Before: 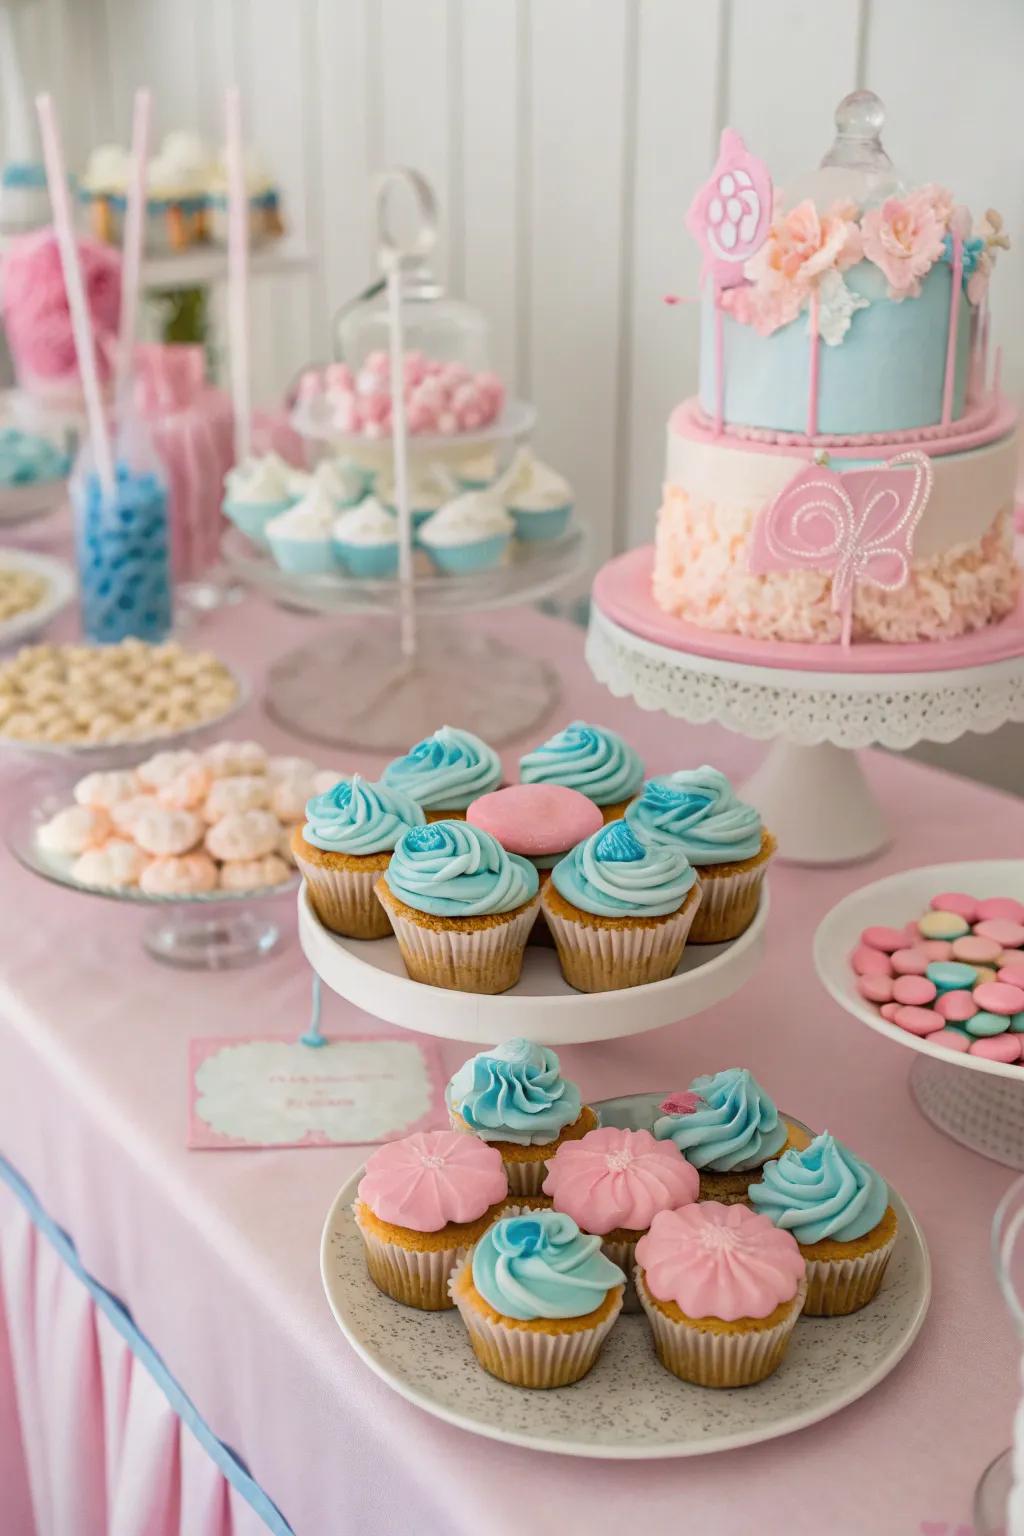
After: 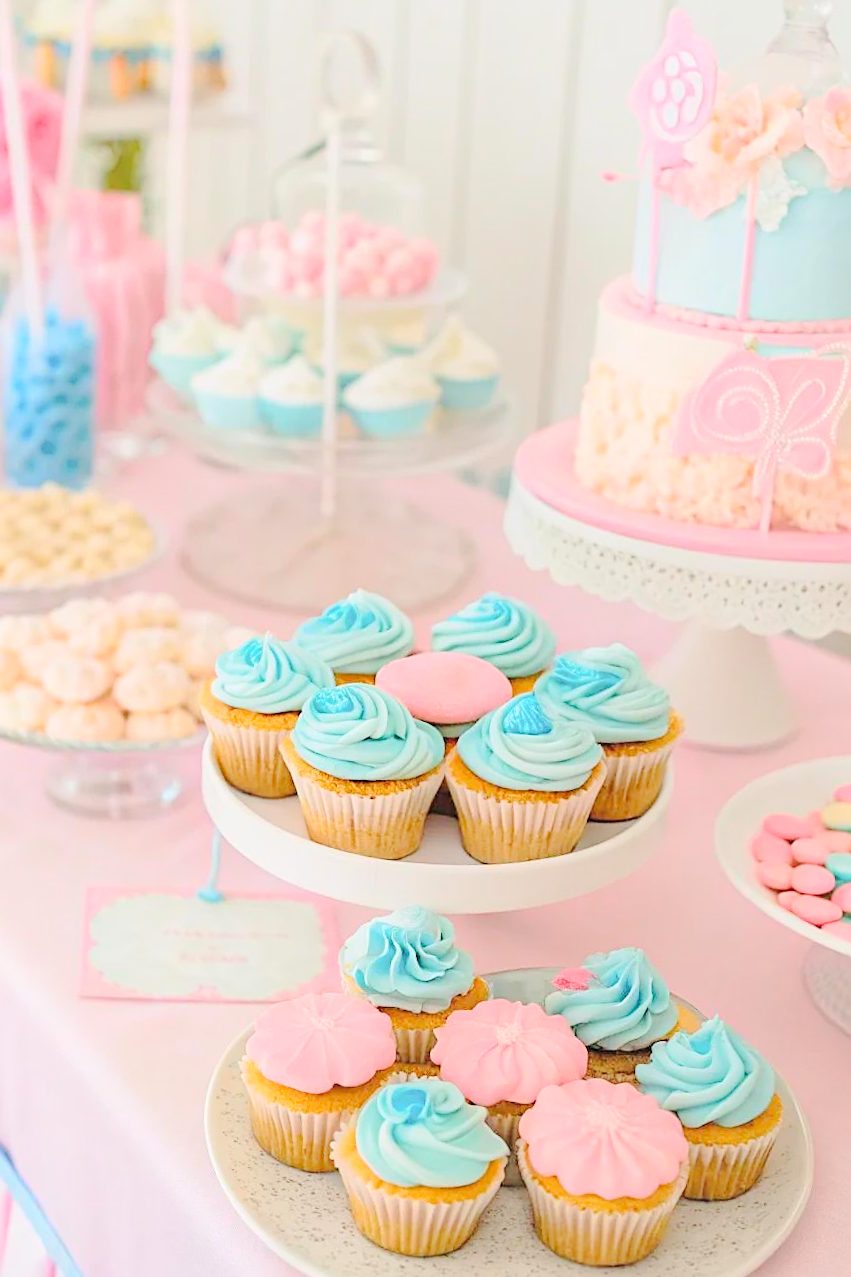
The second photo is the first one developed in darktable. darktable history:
crop and rotate: angle -3.27°, left 5.211%, top 5.211%, right 4.607%, bottom 4.607%
exposure: black level correction 0, exposure 1.675 EV, compensate exposure bias true, compensate highlight preservation false
global tonemap: drago (0.7, 100)
tone curve: curves: ch0 [(0, 0) (0.003, 0.005) (0.011, 0.011) (0.025, 0.022) (0.044, 0.038) (0.069, 0.062) (0.1, 0.091) (0.136, 0.128) (0.177, 0.183) (0.224, 0.246) (0.277, 0.325) (0.335, 0.403) (0.399, 0.473) (0.468, 0.557) (0.543, 0.638) (0.623, 0.709) (0.709, 0.782) (0.801, 0.847) (0.898, 0.923) (1, 1)], preserve colors none
sharpen: on, module defaults
